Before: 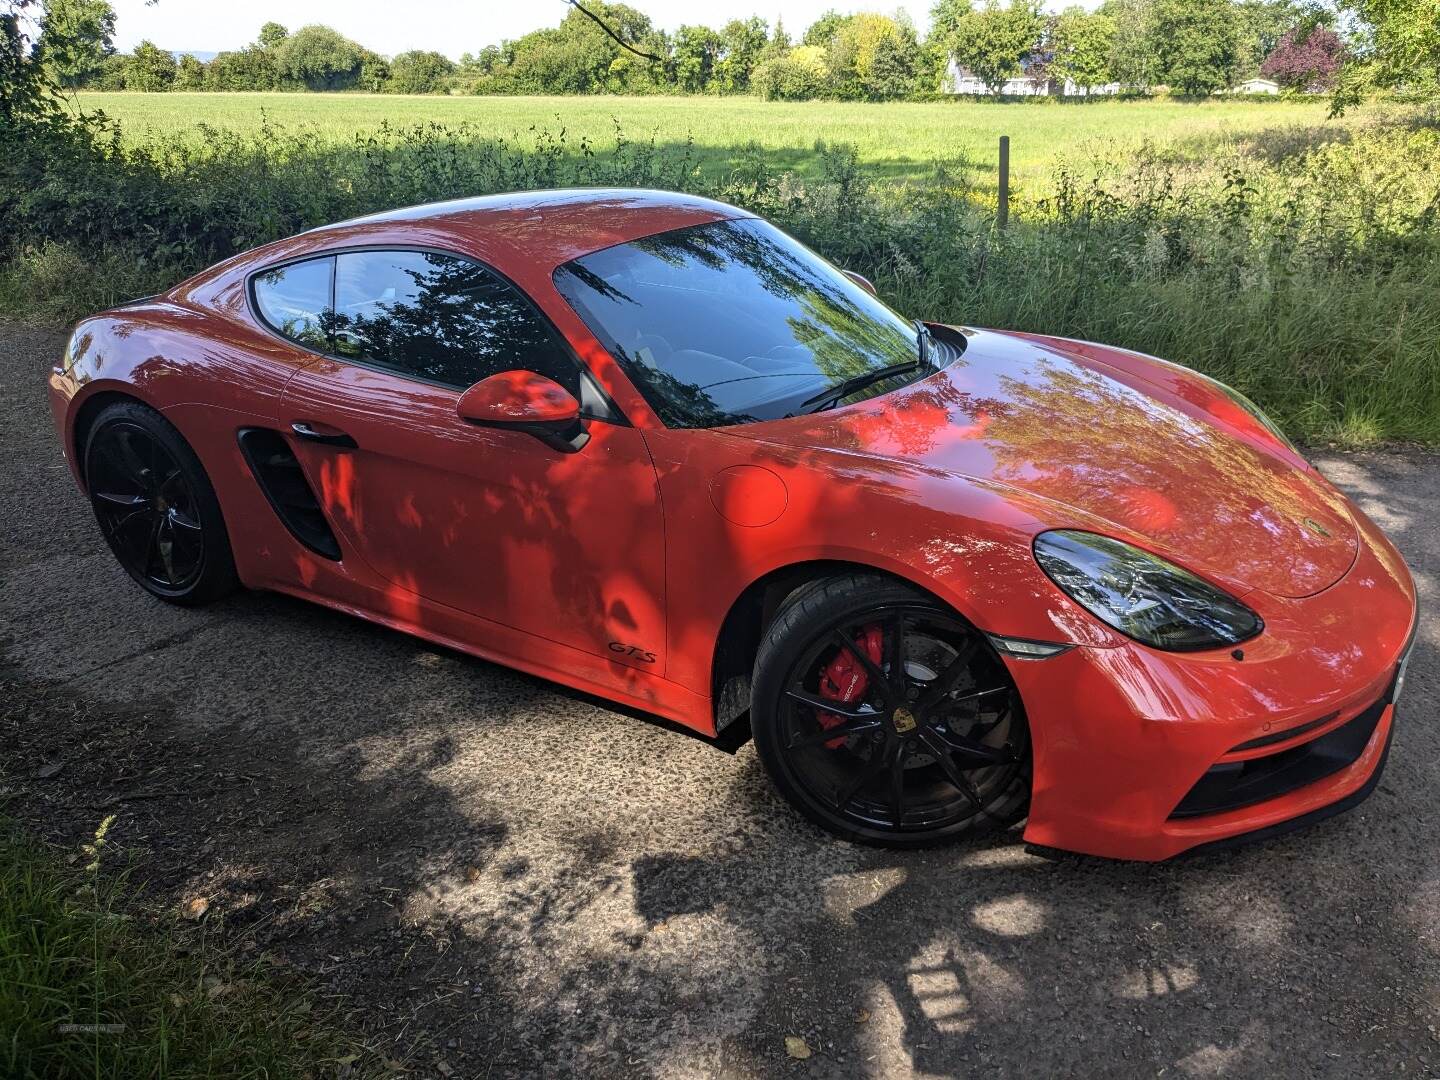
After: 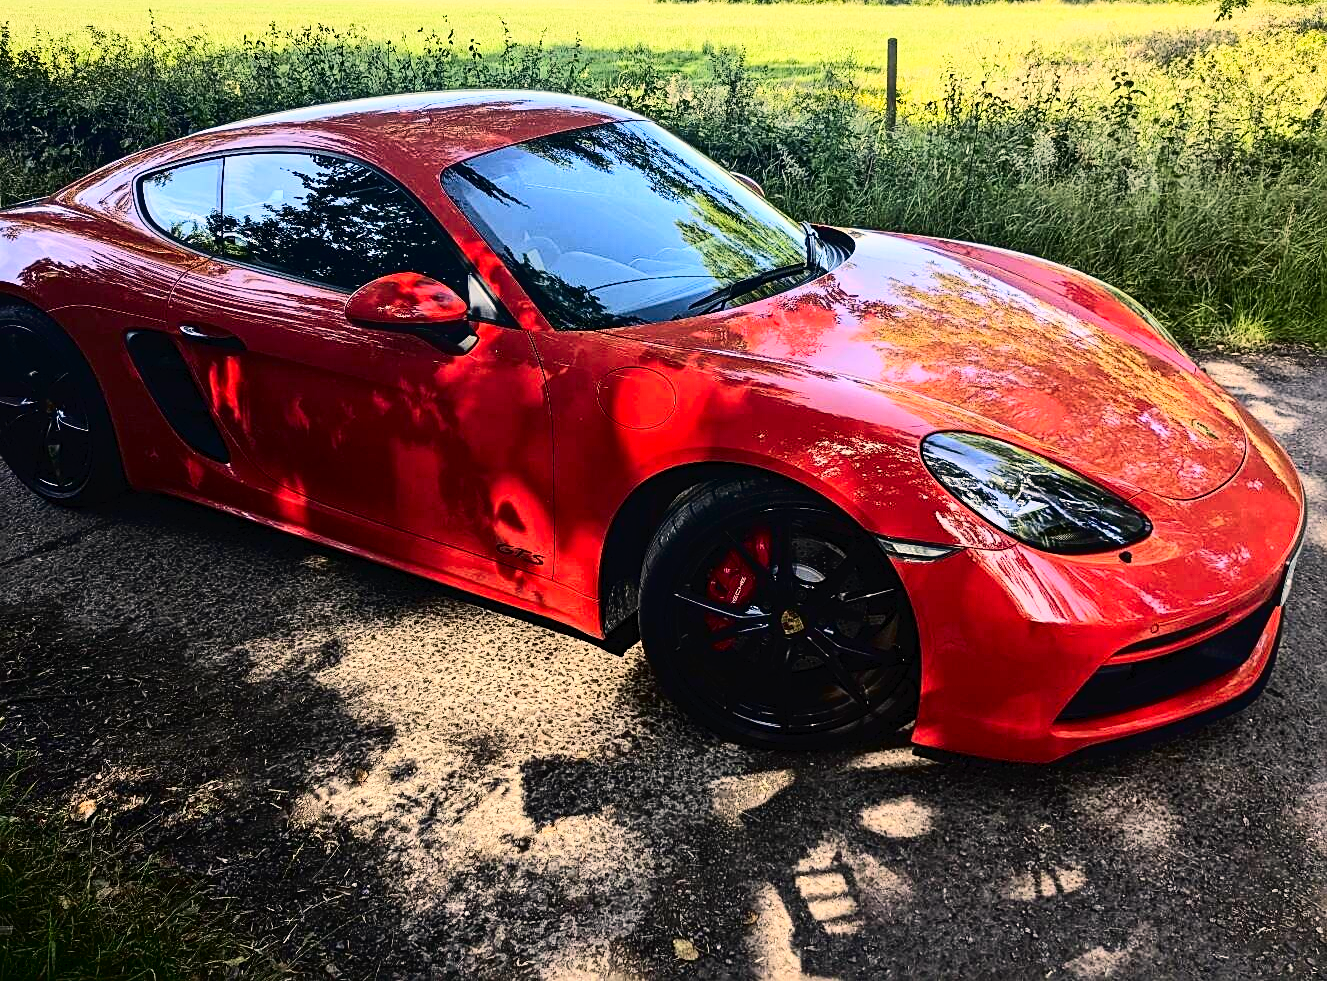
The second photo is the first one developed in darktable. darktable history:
crop and rotate: left 7.801%, top 9.166%
contrast brightness saturation: contrast 0.192, brightness -0.115, saturation 0.205
tone equalizer: edges refinement/feathering 500, mask exposure compensation -1.57 EV, preserve details no
color balance rgb: shadows lift › hue 85.73°, highlights gain › chroma 3.009%, highlights gain › hue 60.21°, linear chroma grading › mid-tones 7.634%, perceptual saturation grading › global saturation 0.636%, contrast -9.462%
sharpen: radius 2.215, amount 0.378, threshold 0.007
base curve: curves: ch0 [(0, 0) (0.032, 0.025) (0.121, 0.166) (0.206, 0.329) (0.605, 0.79) (1, 1)]
tone curve: curves: ch0 [(0, 0) (0.003, 0.019) (0.011, 0.022) (0.025, 0.025) (0.044, 0.04) (0.069, 0.069) (0.1, 0.108) (0.136, 0.152) (0.177, 0.199) (0.224, 0.26) (0.277, 0.321) (0.335, 0.392) (0.399, 0.472) (0.468, 0.547) (0.543, 0.624) (0.623, 0.713) (0.709, 0.786) (0.801, 0.865) (0.898, 0.939) (1, 1)], color space Lab, independent channels, preserve colors none
